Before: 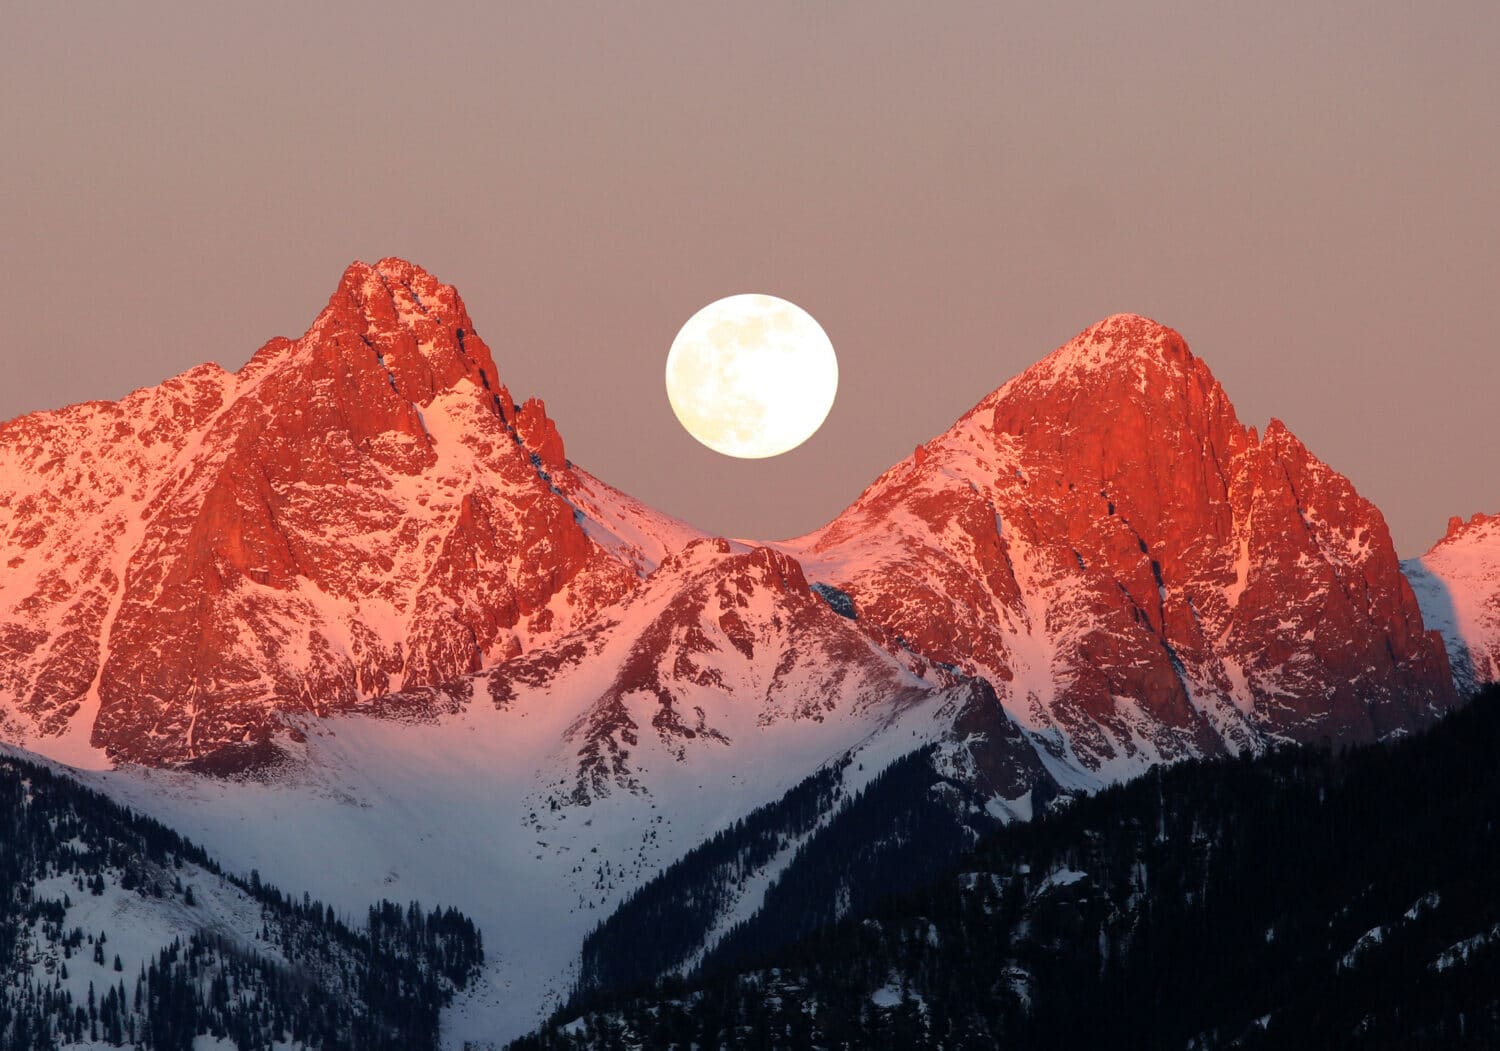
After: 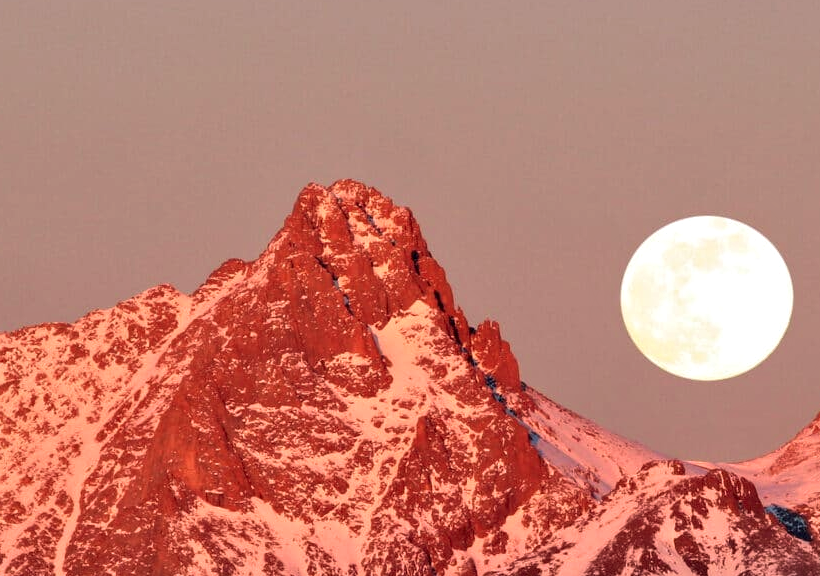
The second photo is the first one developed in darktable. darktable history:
velvia: on, module defaults
crop and rotate: left 3.047%, top 7.509%, right 42.236%, bottom 37.598%
tone equalizer: on, module defaults
contrast equalizer: y [[0.586, 0.584, 0.576, 0.565, 0.552, 0.539], [0.5 ×6], [0.97, 0.959, 0.919, 0.859, 0.789, 0.717], [0 ×6], [0 ×6]]
